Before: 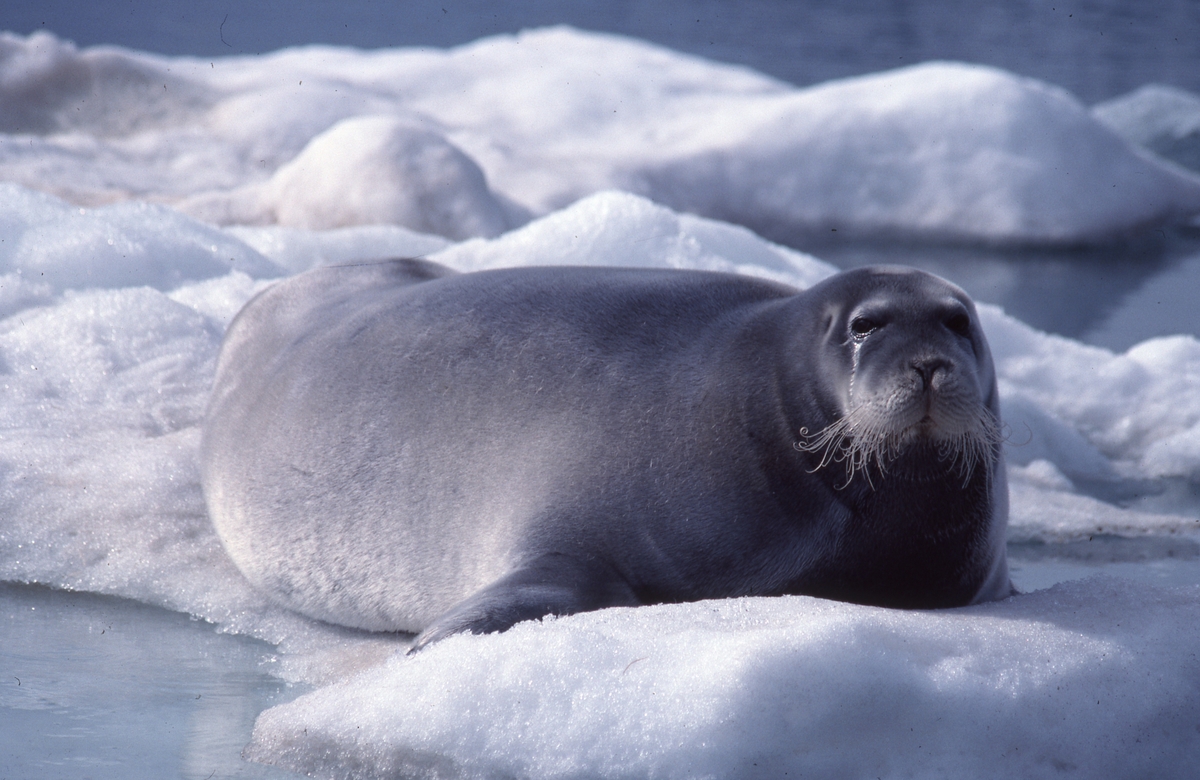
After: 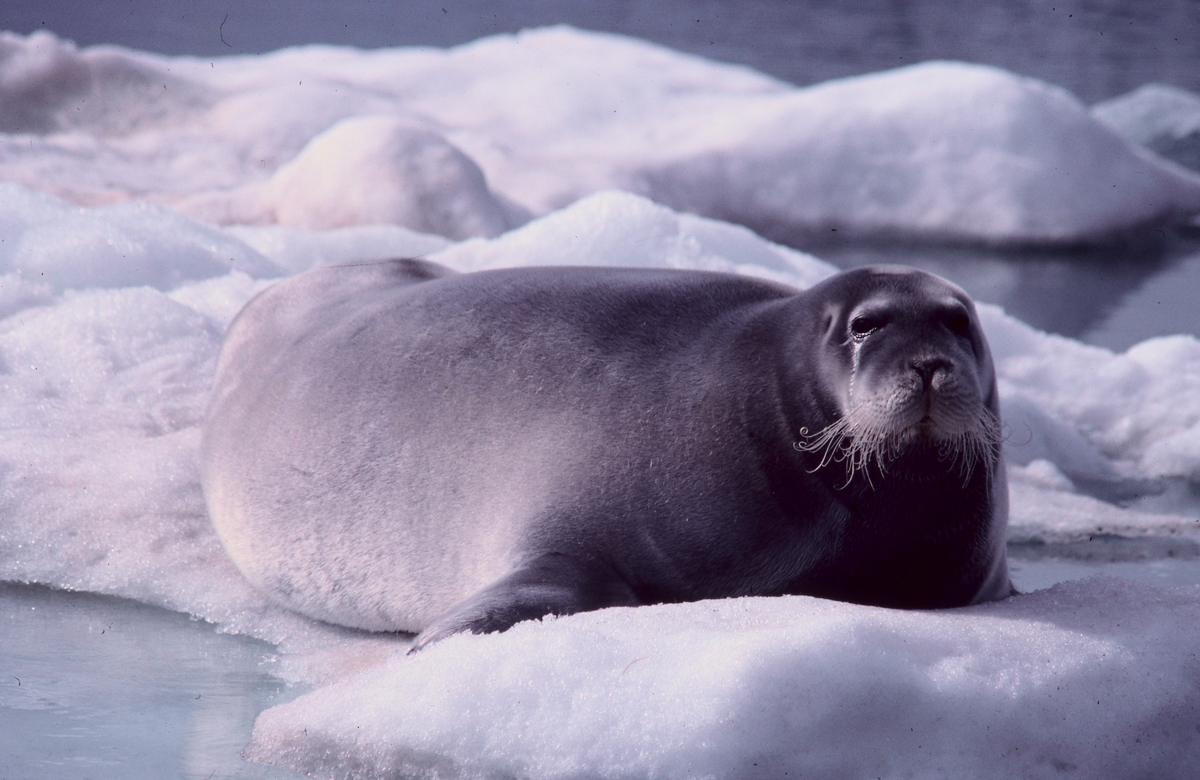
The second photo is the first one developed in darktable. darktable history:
tone curve: curves: ch0 [(0, 0) (0.049, 0.01) (0.154, 0.081) (0.491, 0.519) (0.748, 0.765) (1, 0.919)]; ch1 [(0, 0) (0.172, 0.123) (0.317, 0.272) (0.401, 0.422) (0.489, 0.496) (0.531, 0.557) (0.615, 0.612) (0.741, 0.783) (1, 1)]; ch2 [(0, 0) (0.411, 0.424) (0.483, 0.478) (0.544, 0.56) (0.686, 0.638) (1, 1)], color space Lab, independent channels, preserve colors none
